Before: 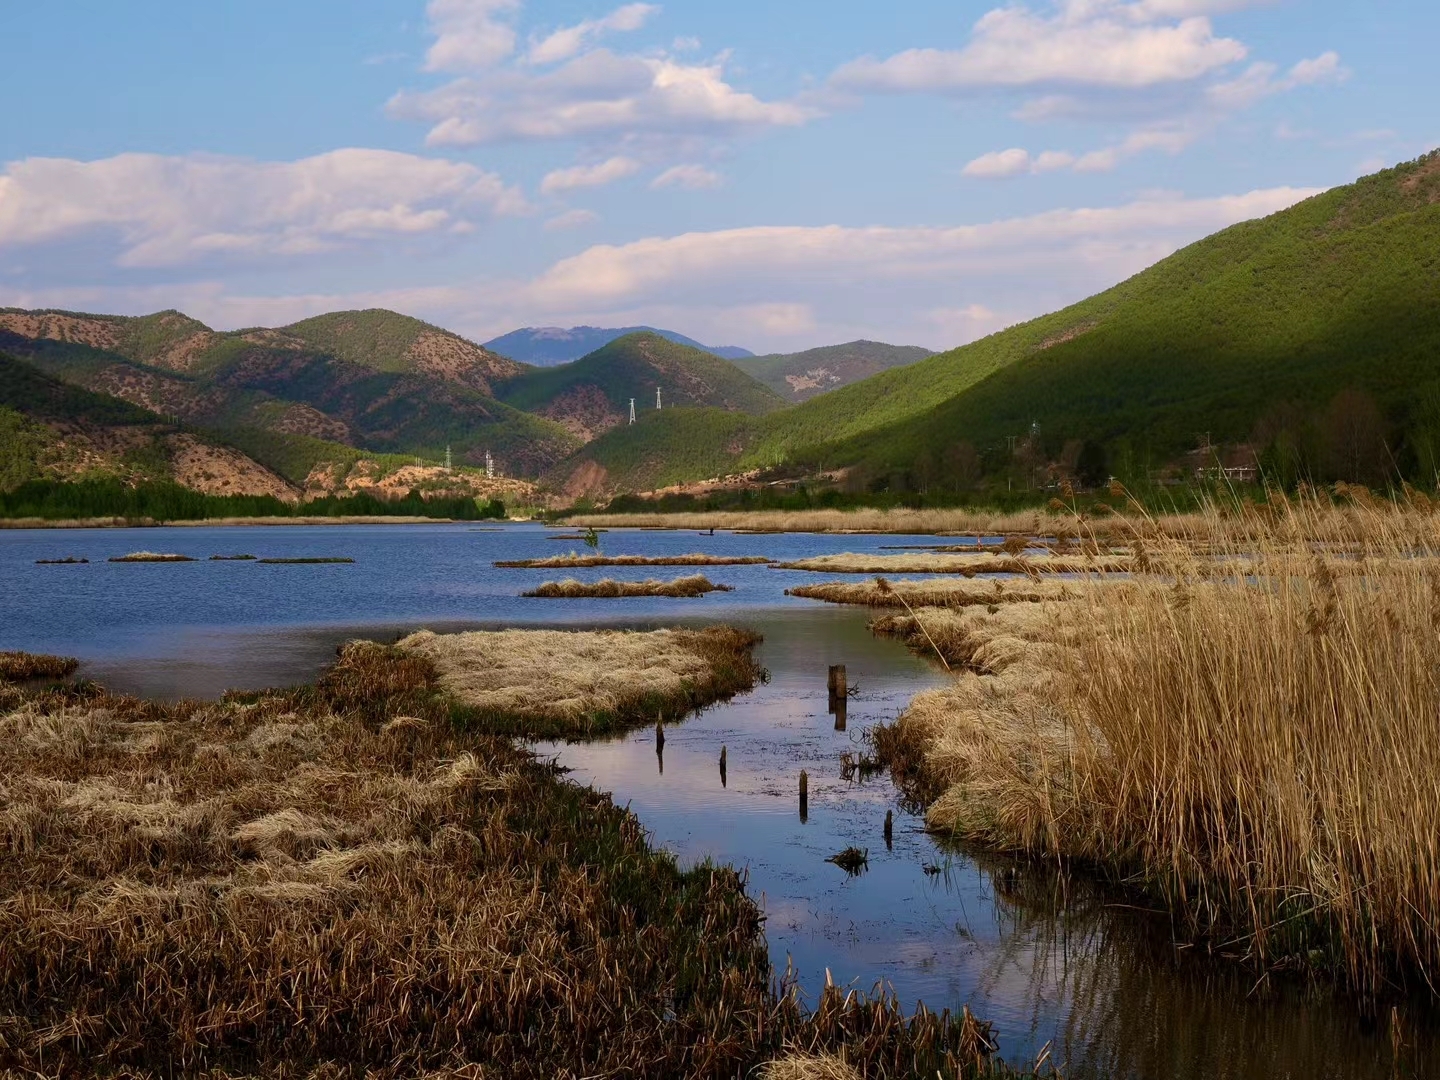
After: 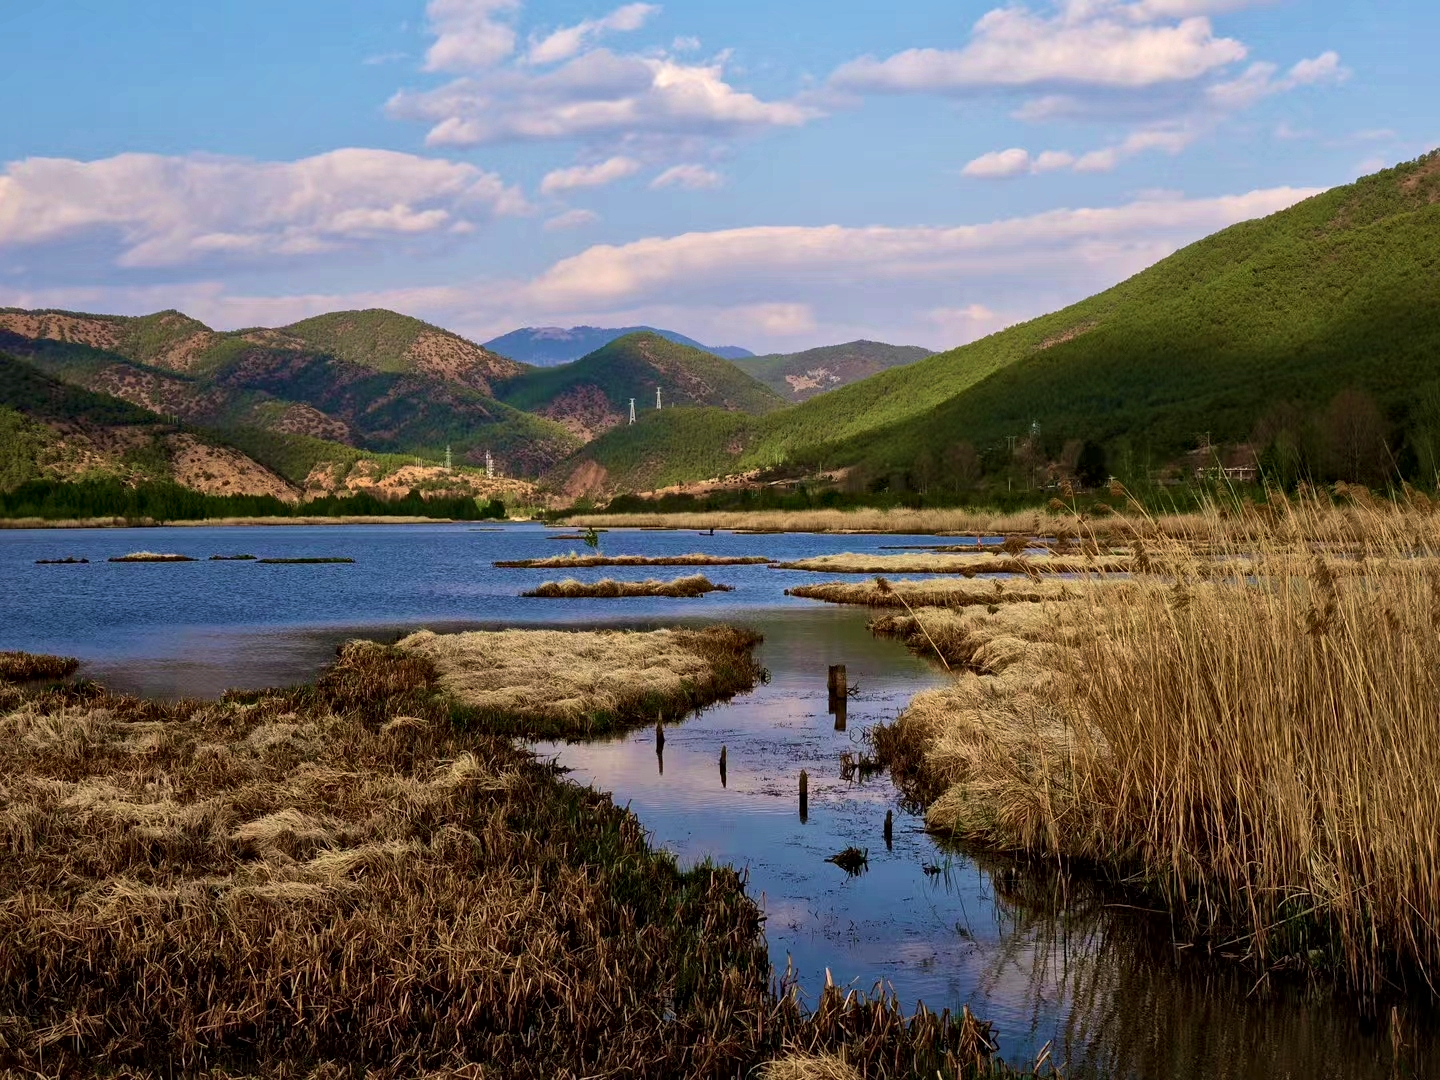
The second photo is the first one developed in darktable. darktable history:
velvia: strength 29%
local contrast: mode bilateral grid, contrast 20, coarseness 20, detail 150%, midtone range 0.2
